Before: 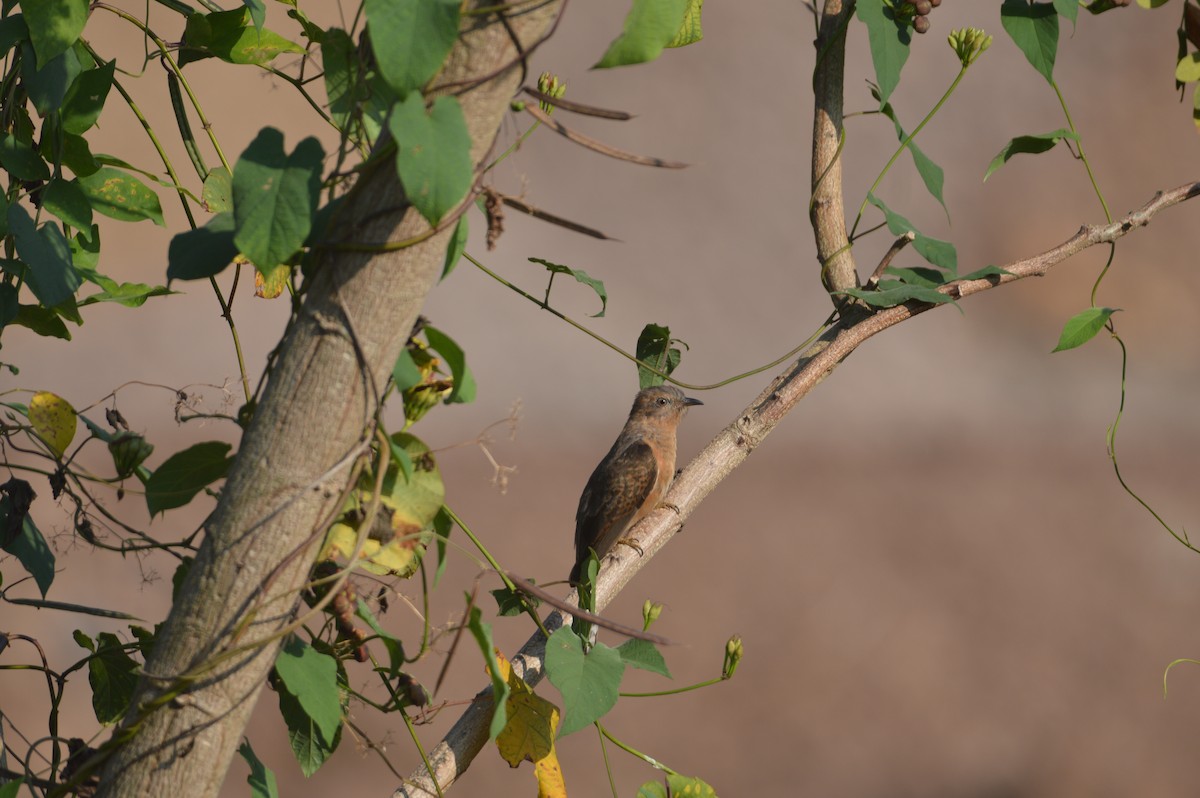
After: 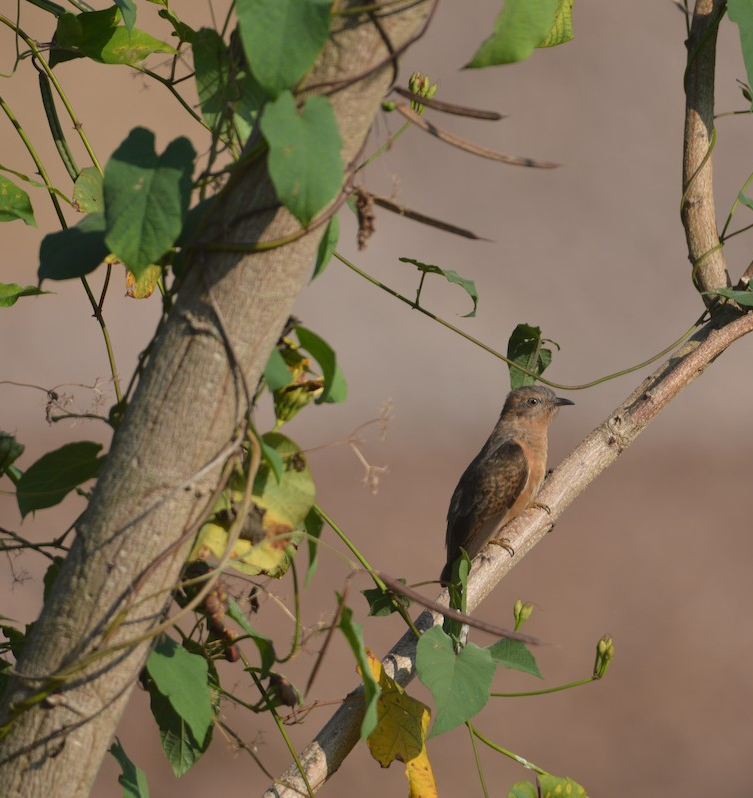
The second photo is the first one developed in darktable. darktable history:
crop: left 10.814%, right 26.386%
